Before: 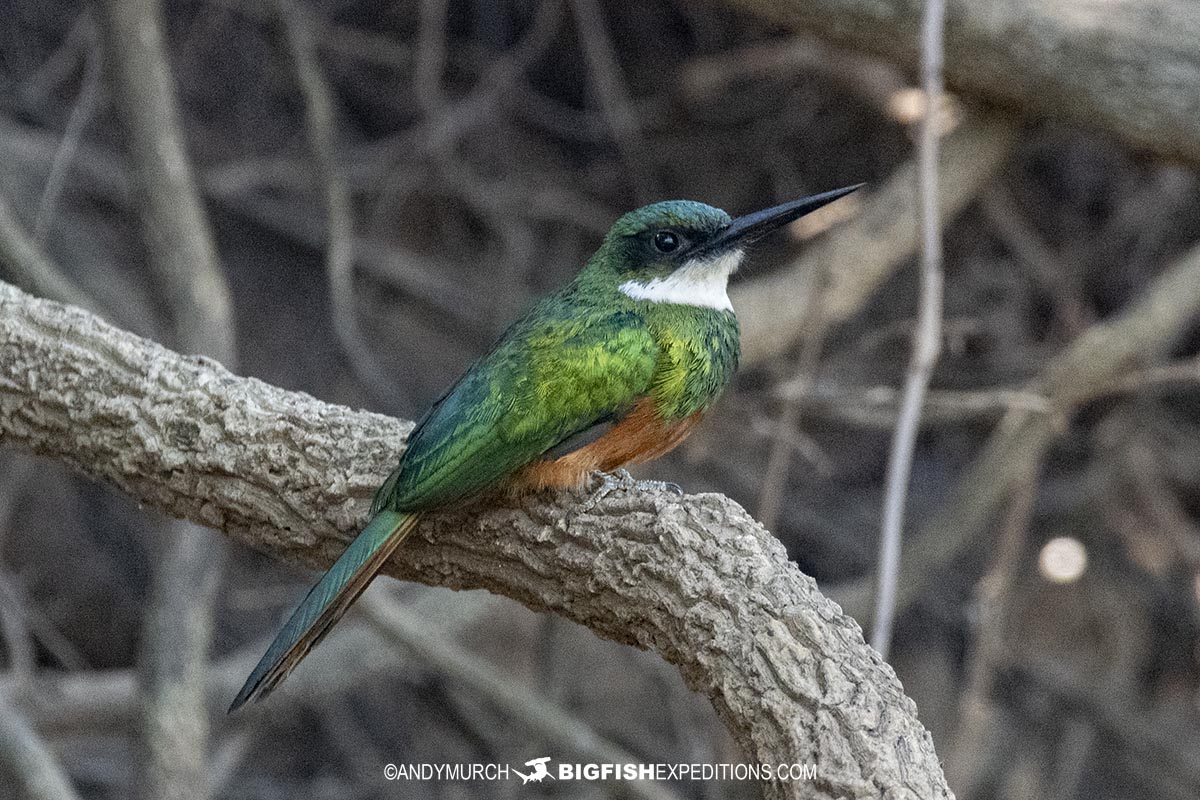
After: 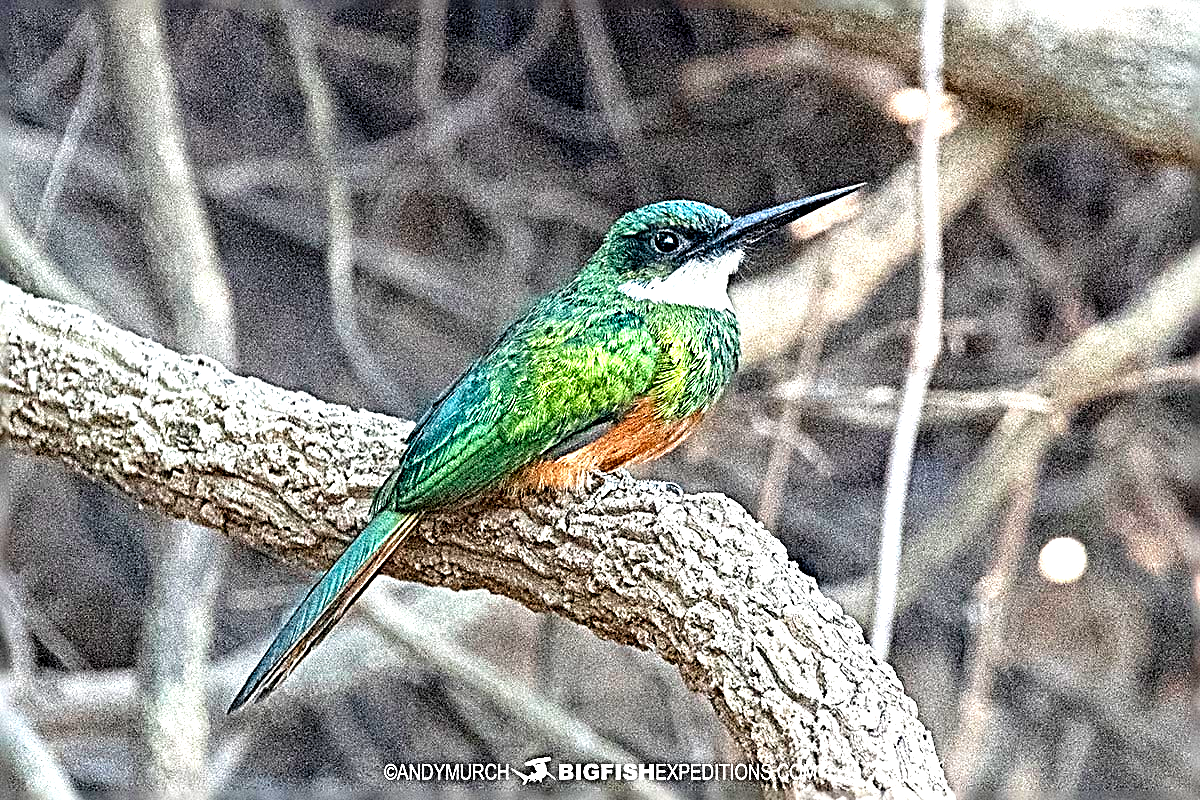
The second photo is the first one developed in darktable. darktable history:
color correction: highlights b* -0.024, saturation 0.993
sharpen: radius 3.206, amount 1.744
exposure: black level correction 0.001, exposure 1.654 EV, compensate exposure bias true, compensate highlight preservation false
